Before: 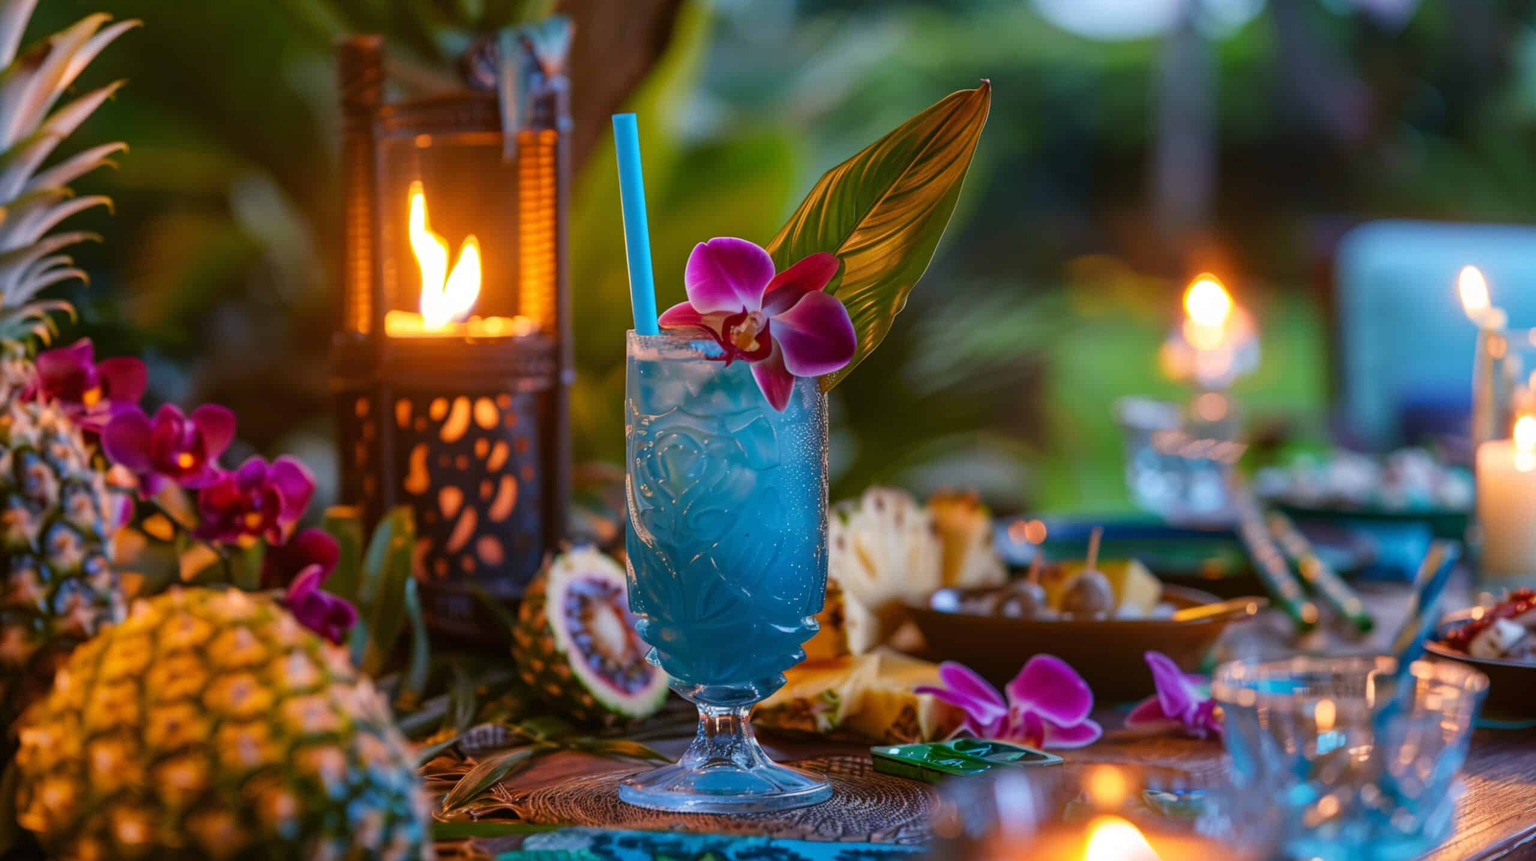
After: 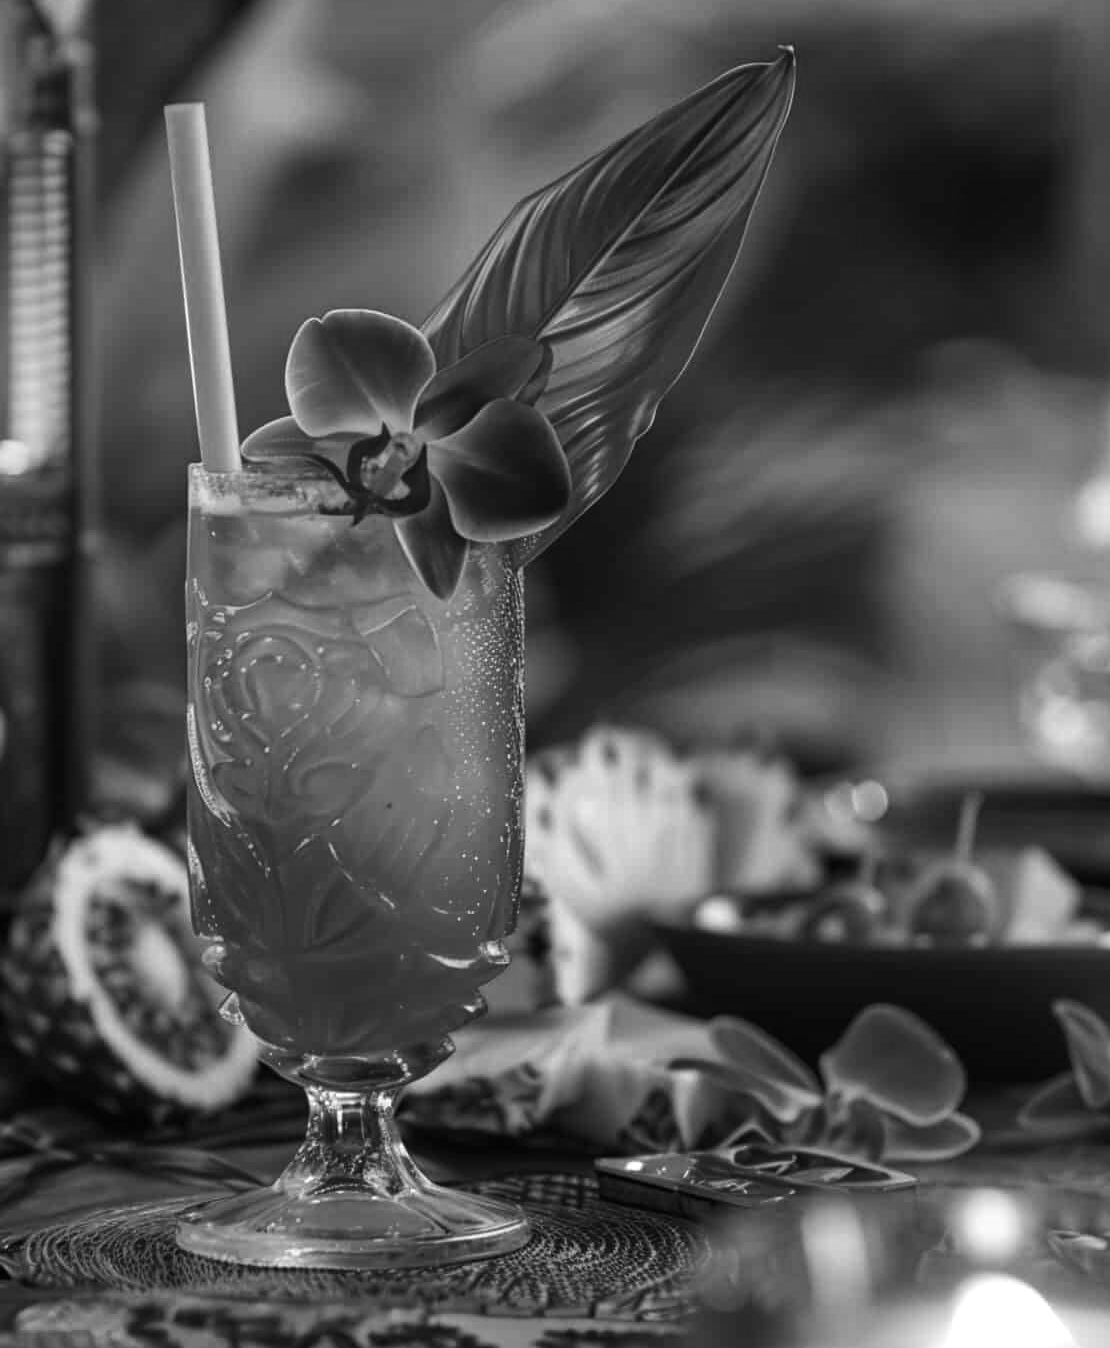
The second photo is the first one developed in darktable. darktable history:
white balance: red 0.978, blue 0.999
crop: left 33.452%, top 6.025%, right 23.155%
color balance rgb: shadows lift › luminance -20%, power › hue 72.24°, highlights gain › luminance 15%, global offset › hue 171.6°, perceptual saturation grading › global saturation 14.09%, perceptual saturation grading › highlights -25%, perceptual saturation grading › shadows 25%, global vibrance 25%, contrast 10%
monochrome: on, module defaults
